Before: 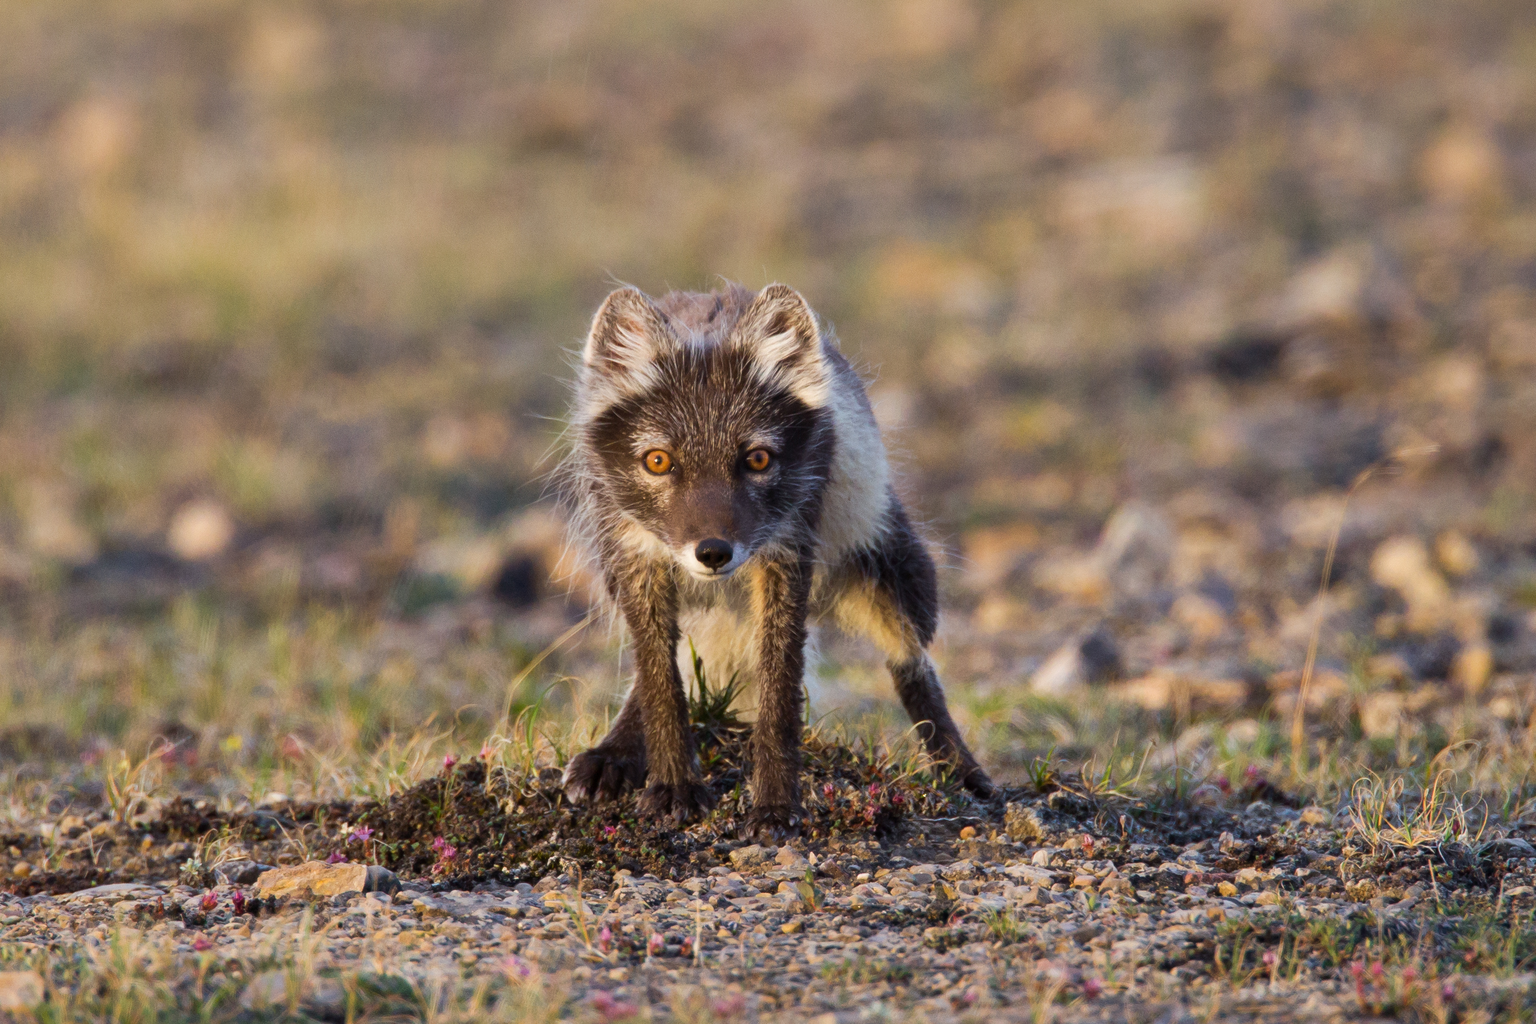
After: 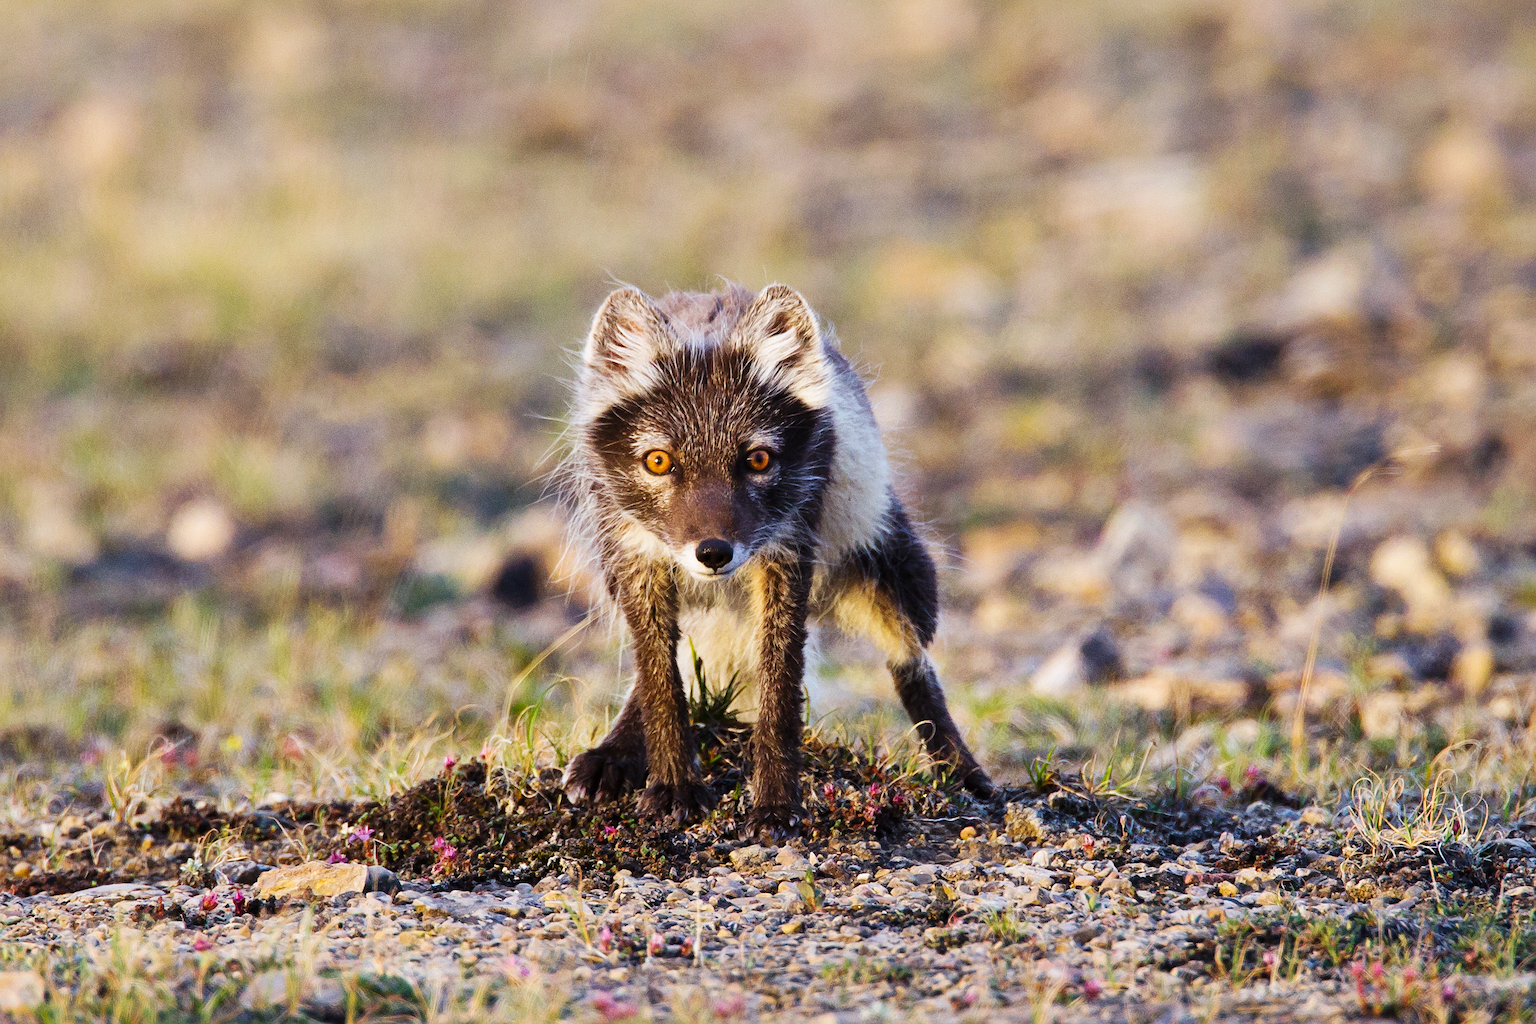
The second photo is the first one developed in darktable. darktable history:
base curve: curves: ch0 [(0, 0) (0.032, 0.025) (0.121, 0.166) (0.206, 0.329) (0.605, 0.79) (1, 1)], preserve colors none
sharpen: on, module defaults
white balance: red 0.983, blue 1.036
